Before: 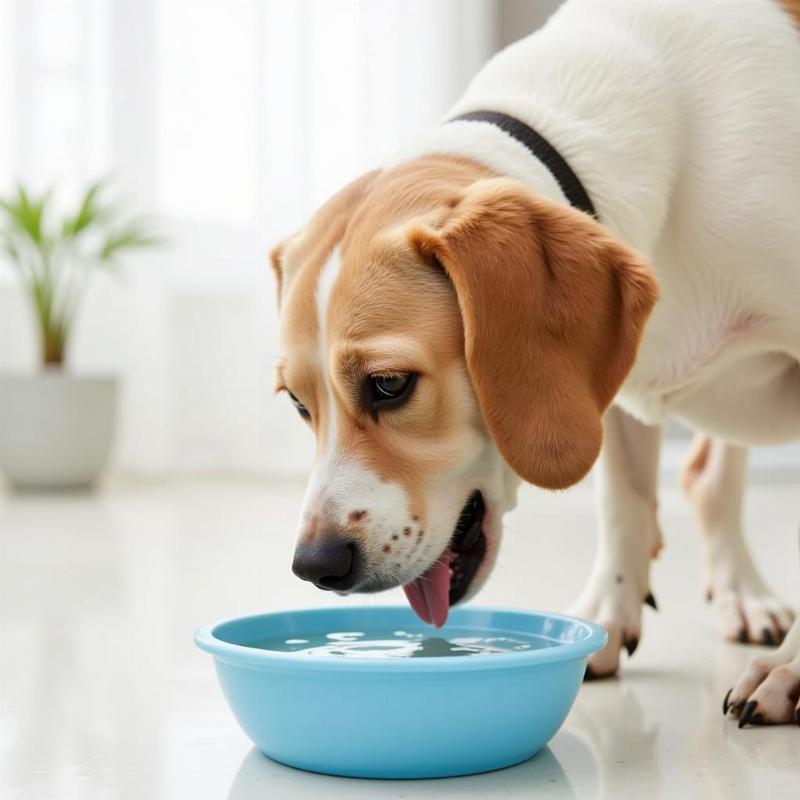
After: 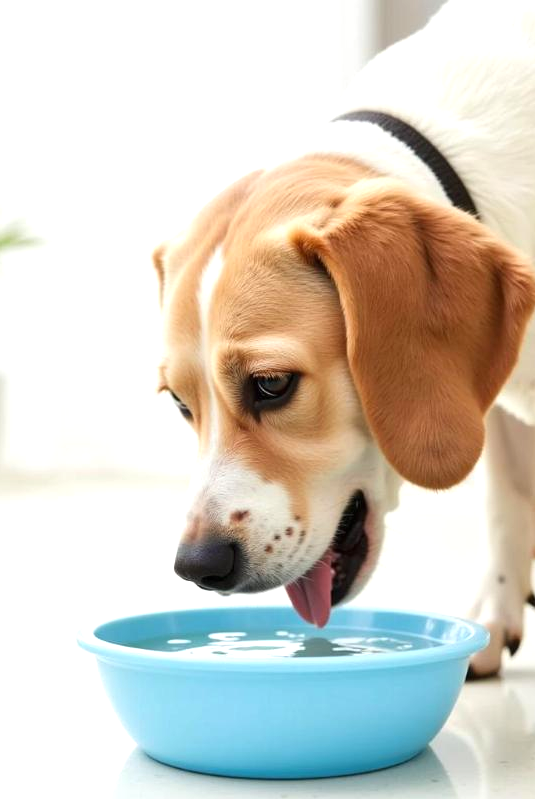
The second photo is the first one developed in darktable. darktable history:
crop and rotate: left 14.971%, right 18.104%
exposure: black level correction 0, exposure 0.5 EV, compensate highlight preservation false
